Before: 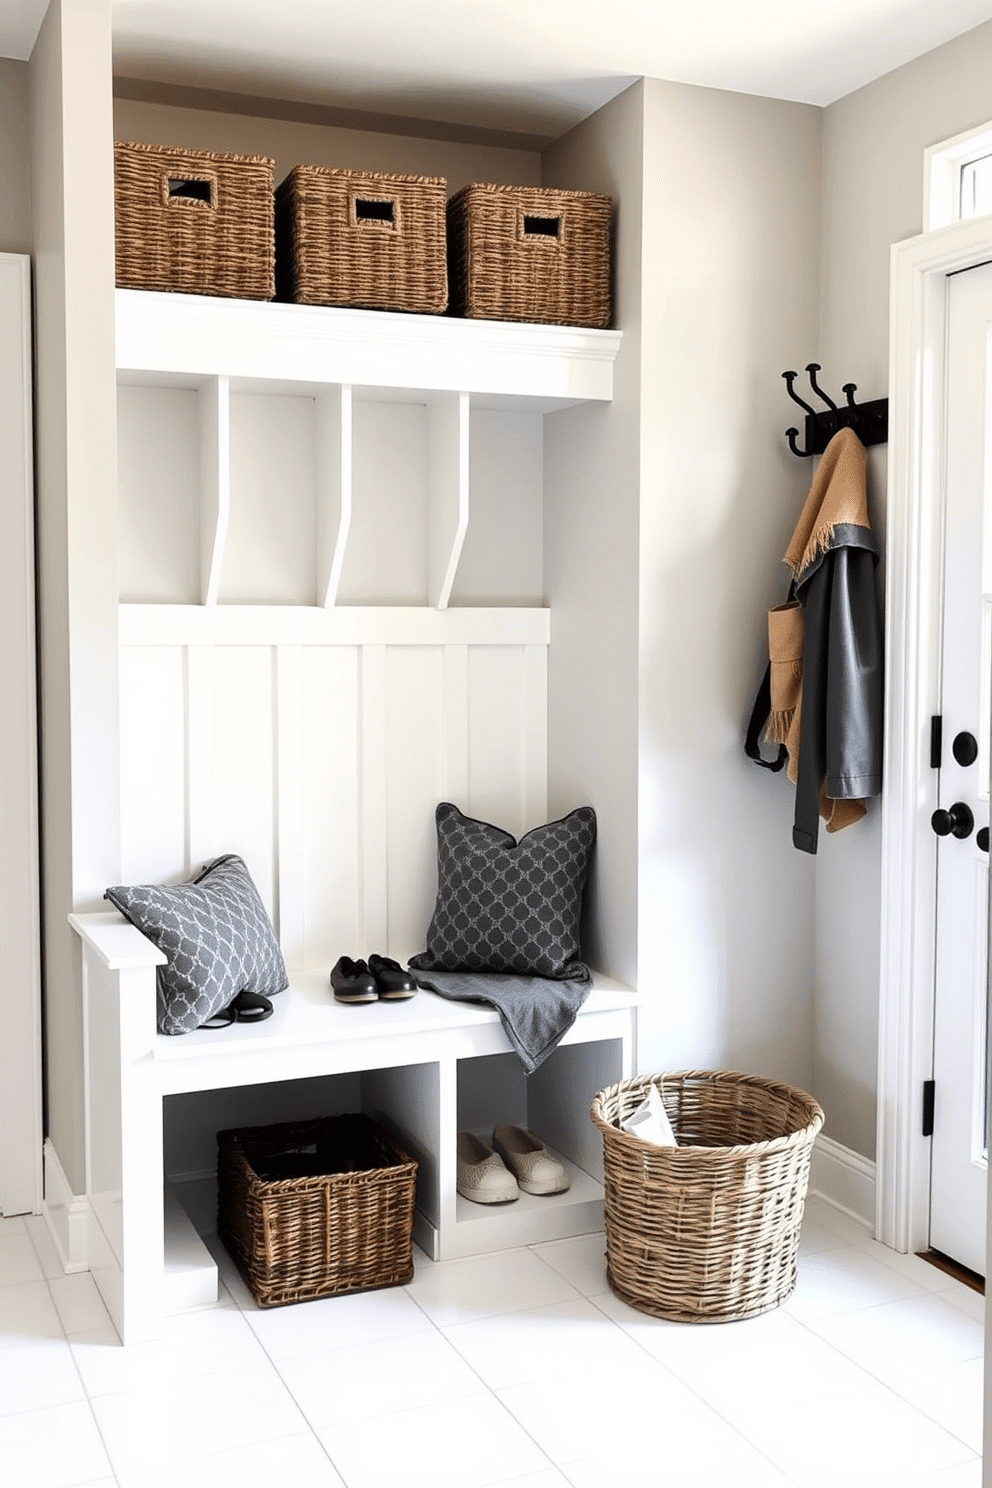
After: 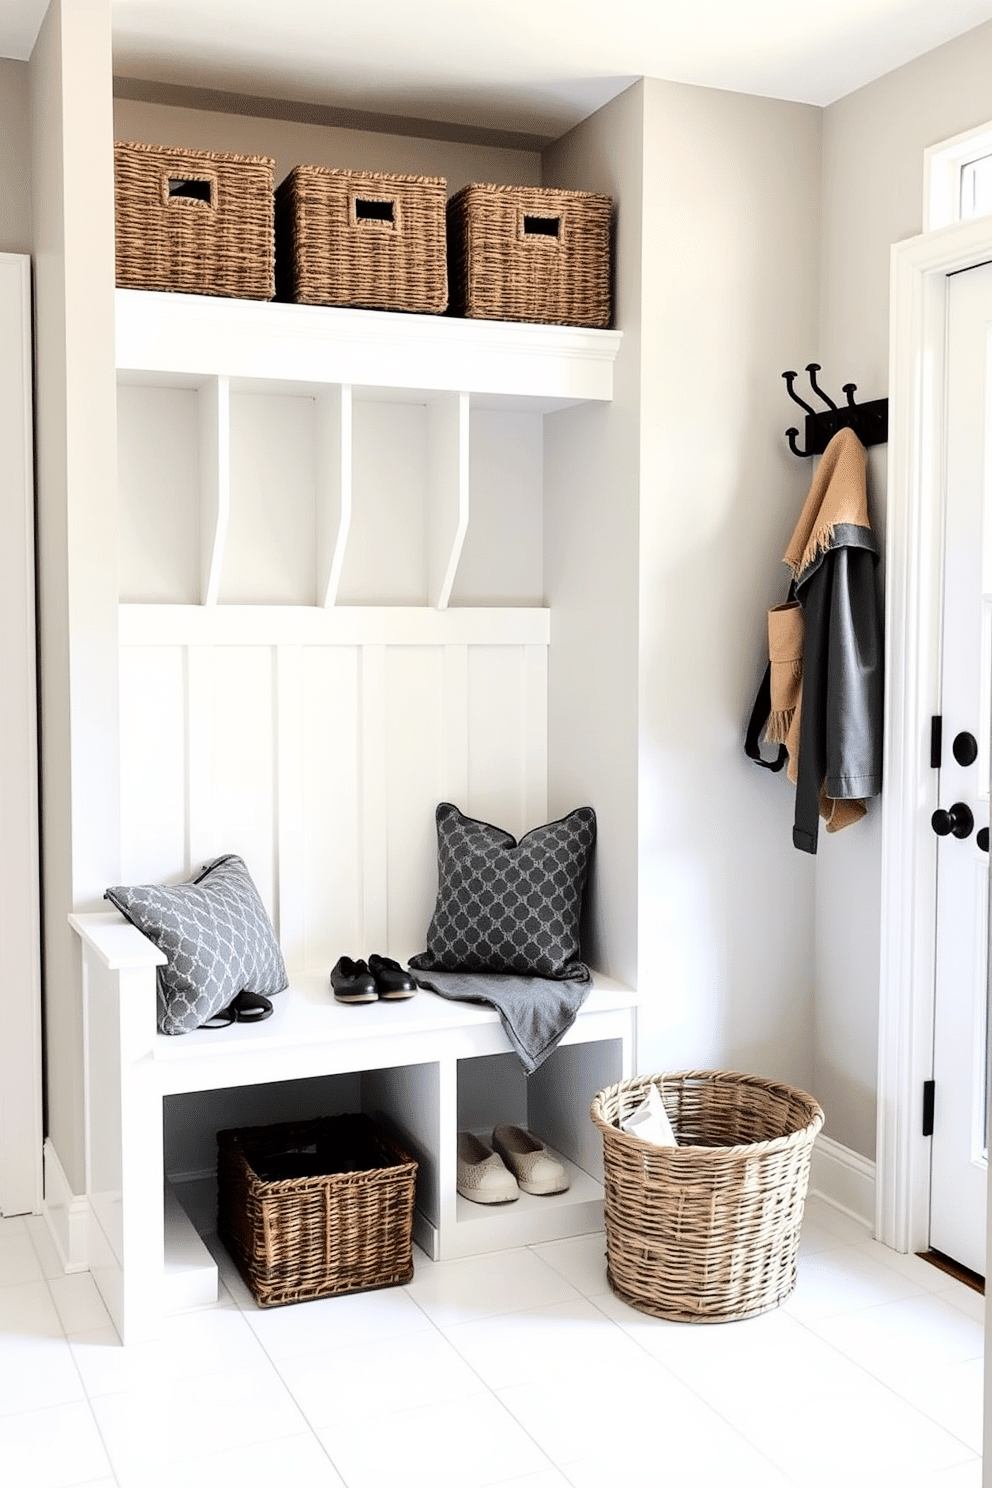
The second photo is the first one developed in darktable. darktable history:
tone curve: curves: ch0 [(0, 0) (0.003, 0.002) (0.011, 0.007) (0.025, 0.016) (0.044, 0.027) (0.069, 0.045) (0.1, 0.077) (0.136, 0.114) (0.177, 0.166) (0.224, 0.241) (0.277, 0.328) (0.335, 0.413) (0.399, 0.498) (0.468, 0.572) (0.543, 0.638) (0.623, 0.711) (0.709, 0.786) (0.801, 0.853) (0.898, 0.929) (1, 1)], color space Lab, independent channels, preserve colors none
